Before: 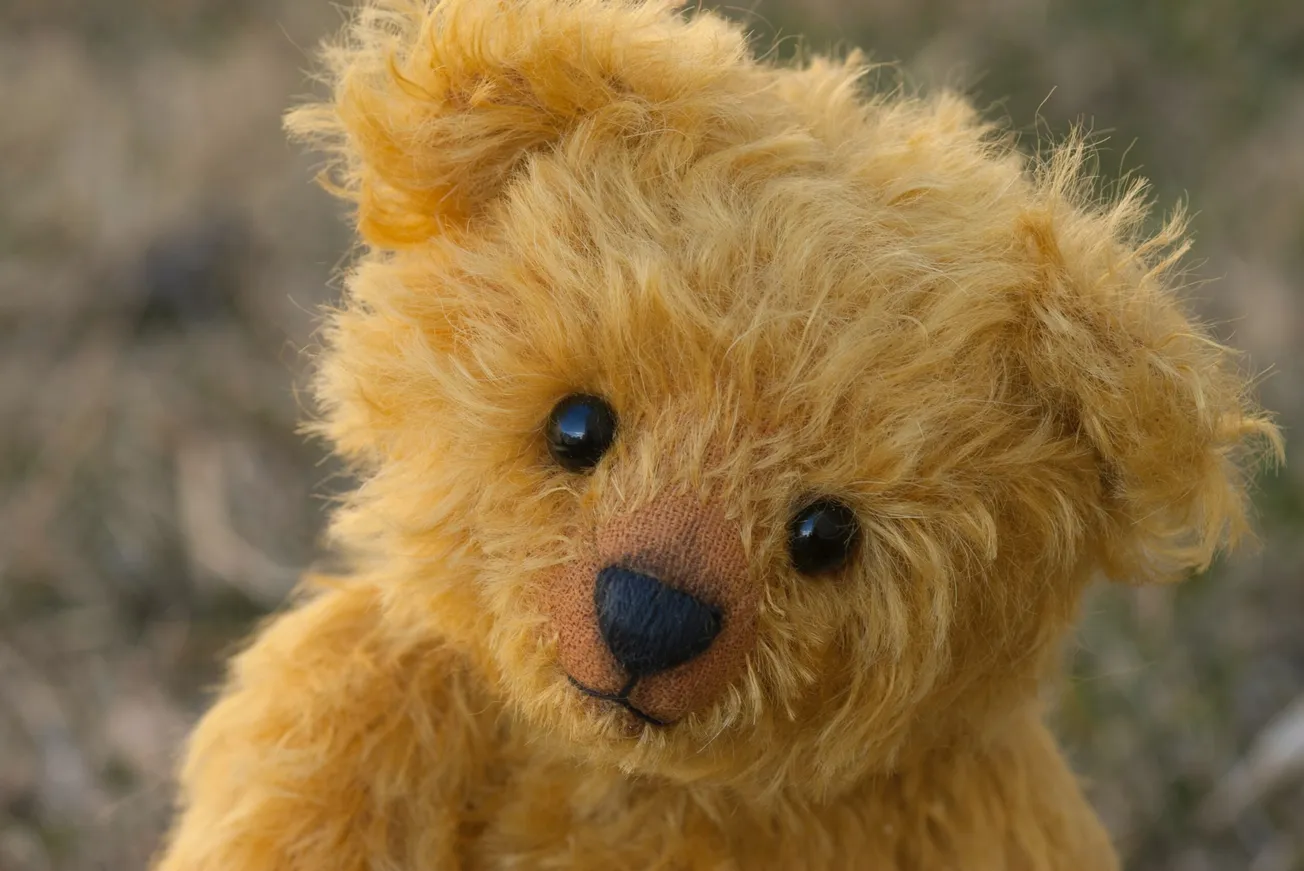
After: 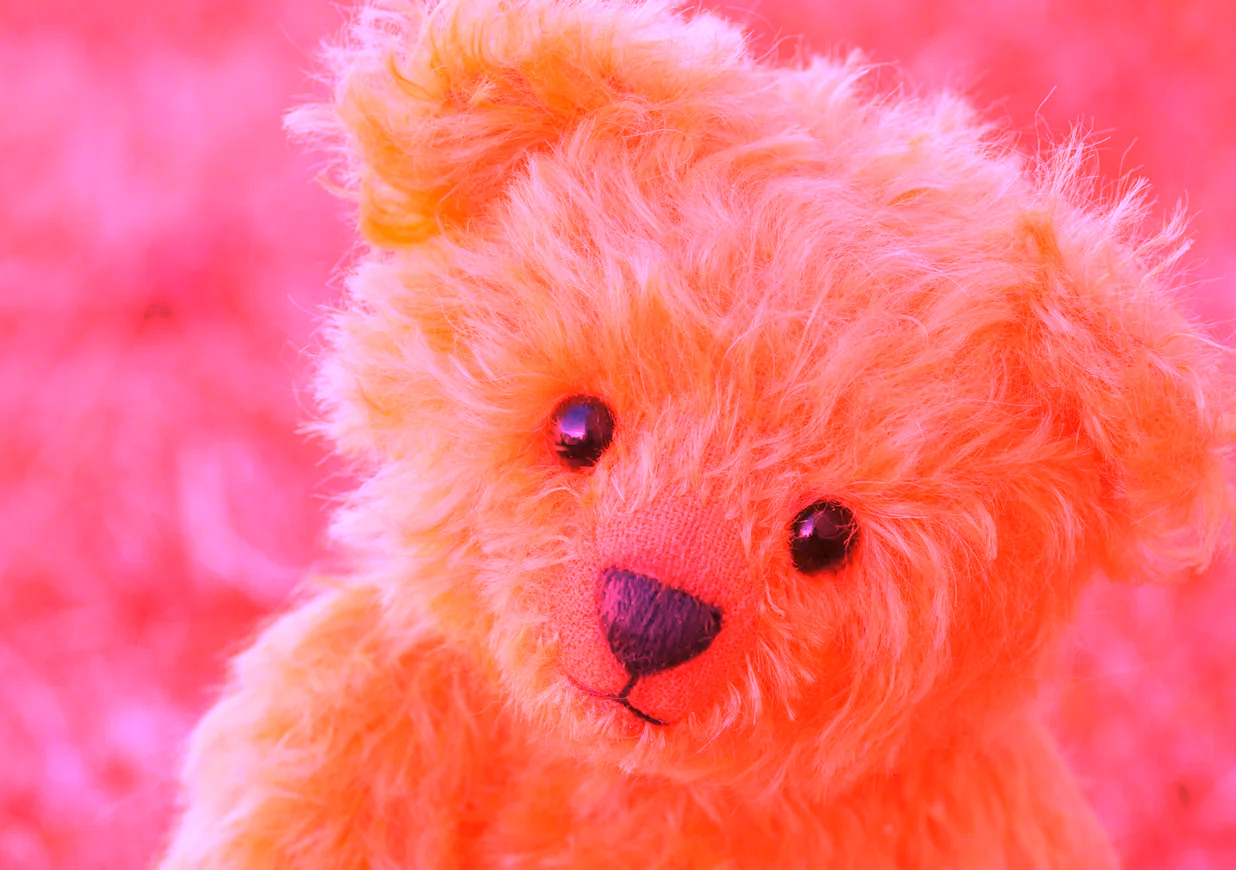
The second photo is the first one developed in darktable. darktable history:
crop and rotate: right 5.167%
white balance: red 4.26, blue 1.802
